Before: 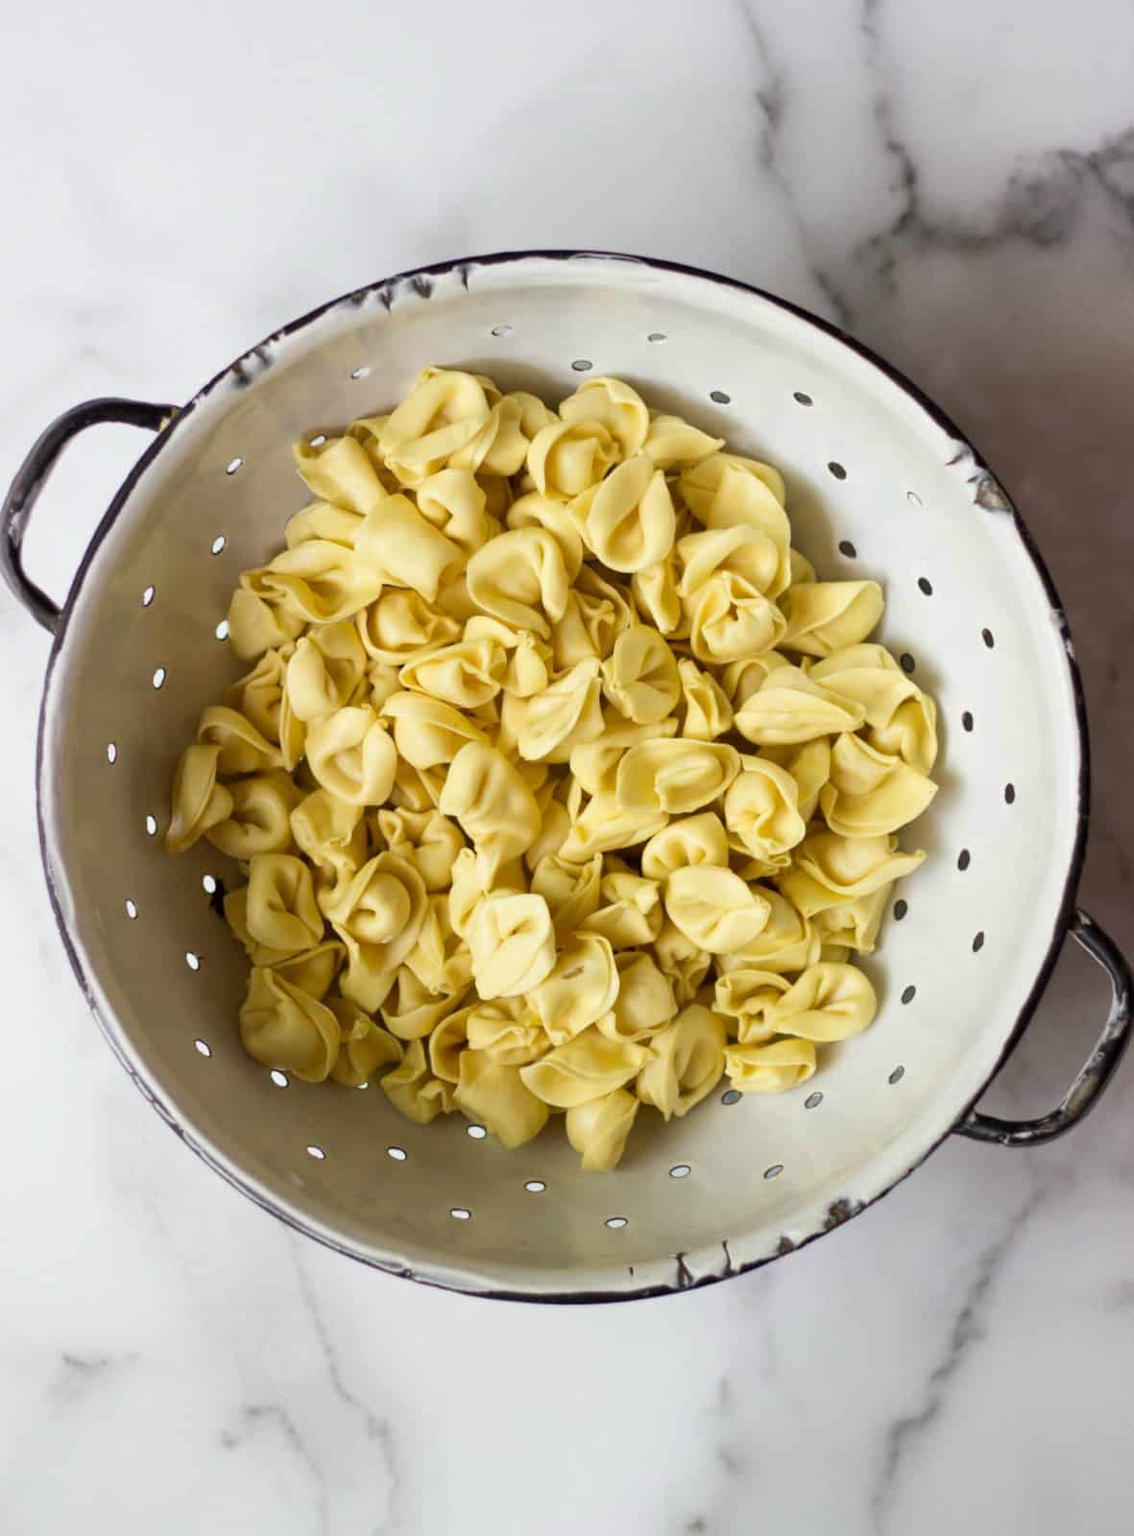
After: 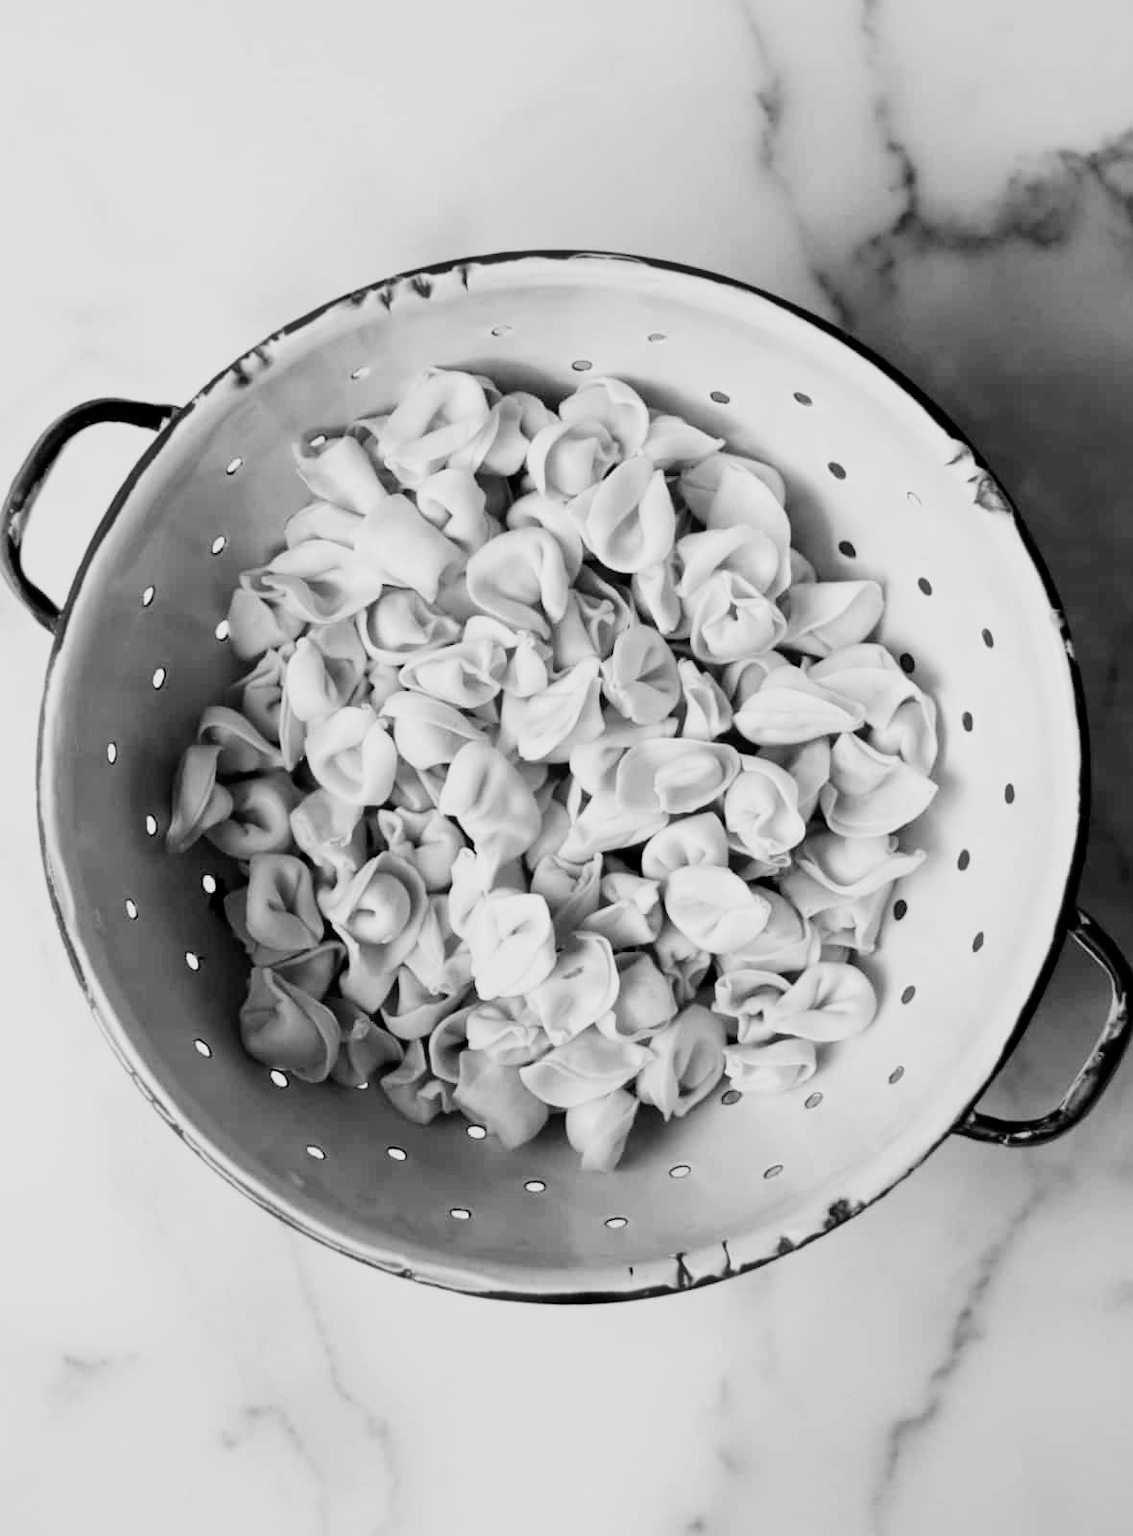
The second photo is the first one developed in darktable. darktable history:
tone equalizer: on, module defaults
monochrome: a 32, b 64, size 2.3
haze removal: strength -0.1, adaptive false
filmic rgb: black relative exposure -5 EV, white relative exposure 3.5 EV, hardness 3.19, contrast 1.5, highlights saturation mix -50%
